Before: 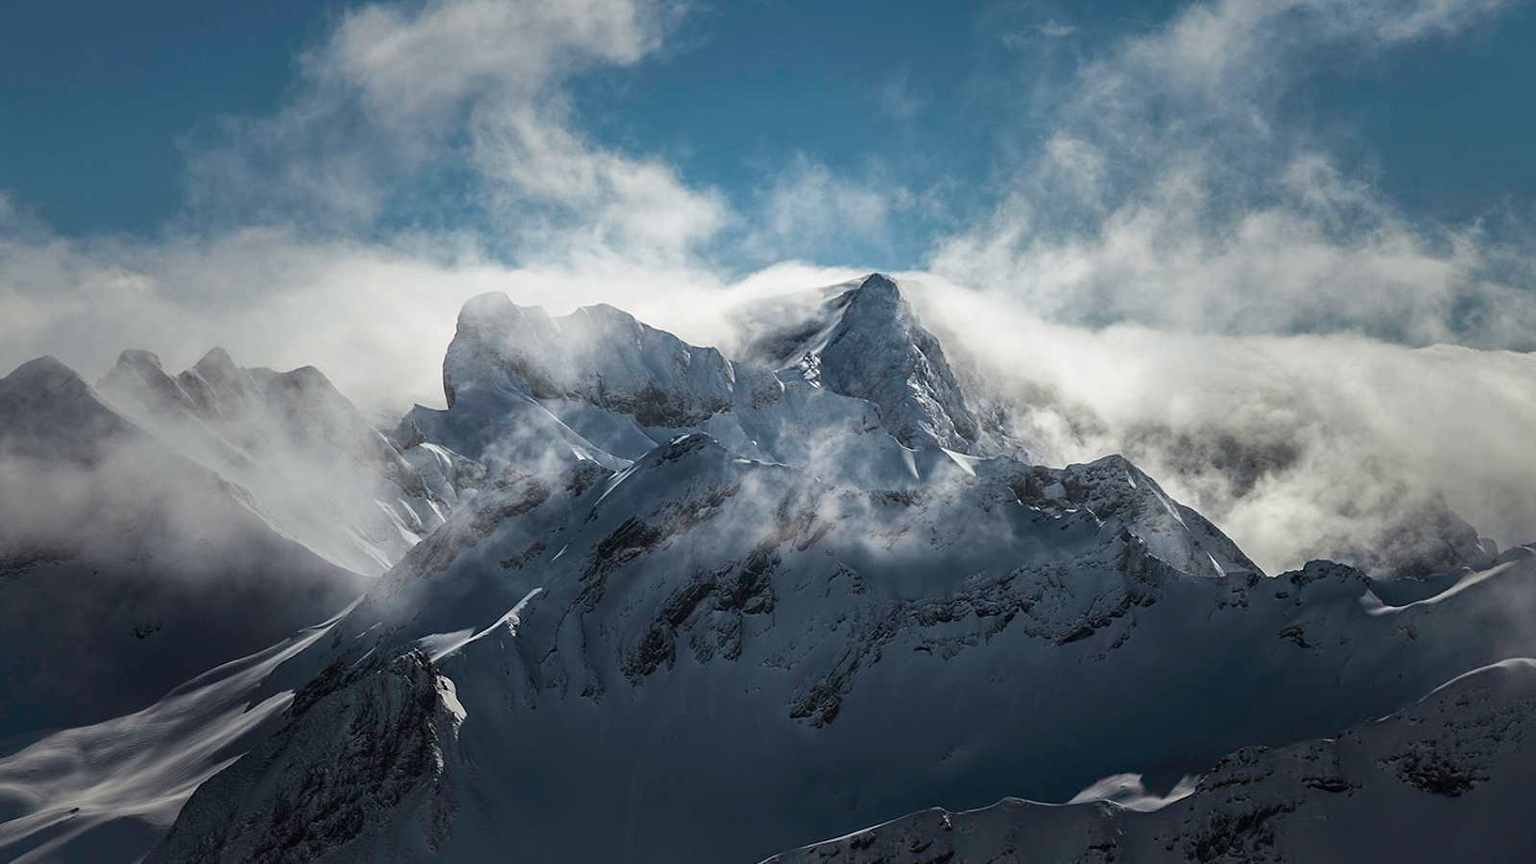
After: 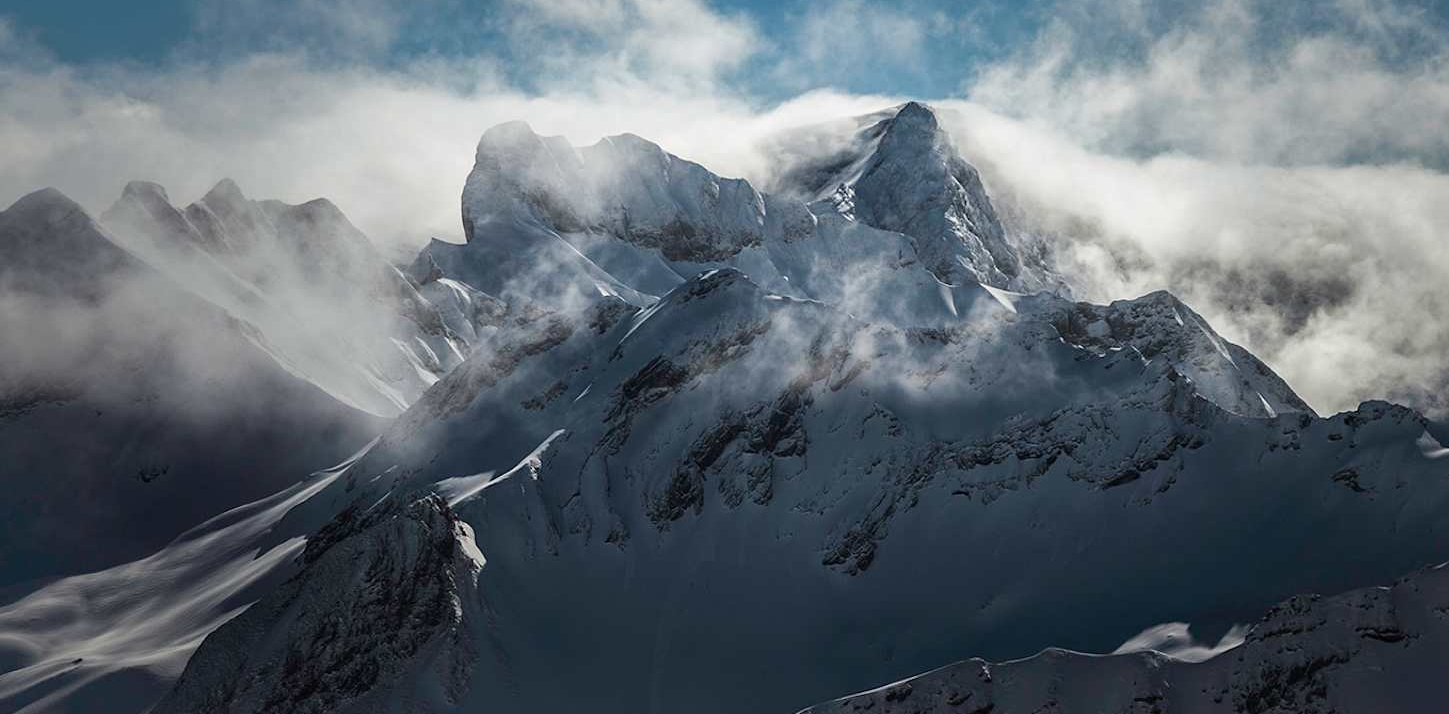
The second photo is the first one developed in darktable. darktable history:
crop: top 20.42%, right 9.381%, bottom 0.231%
